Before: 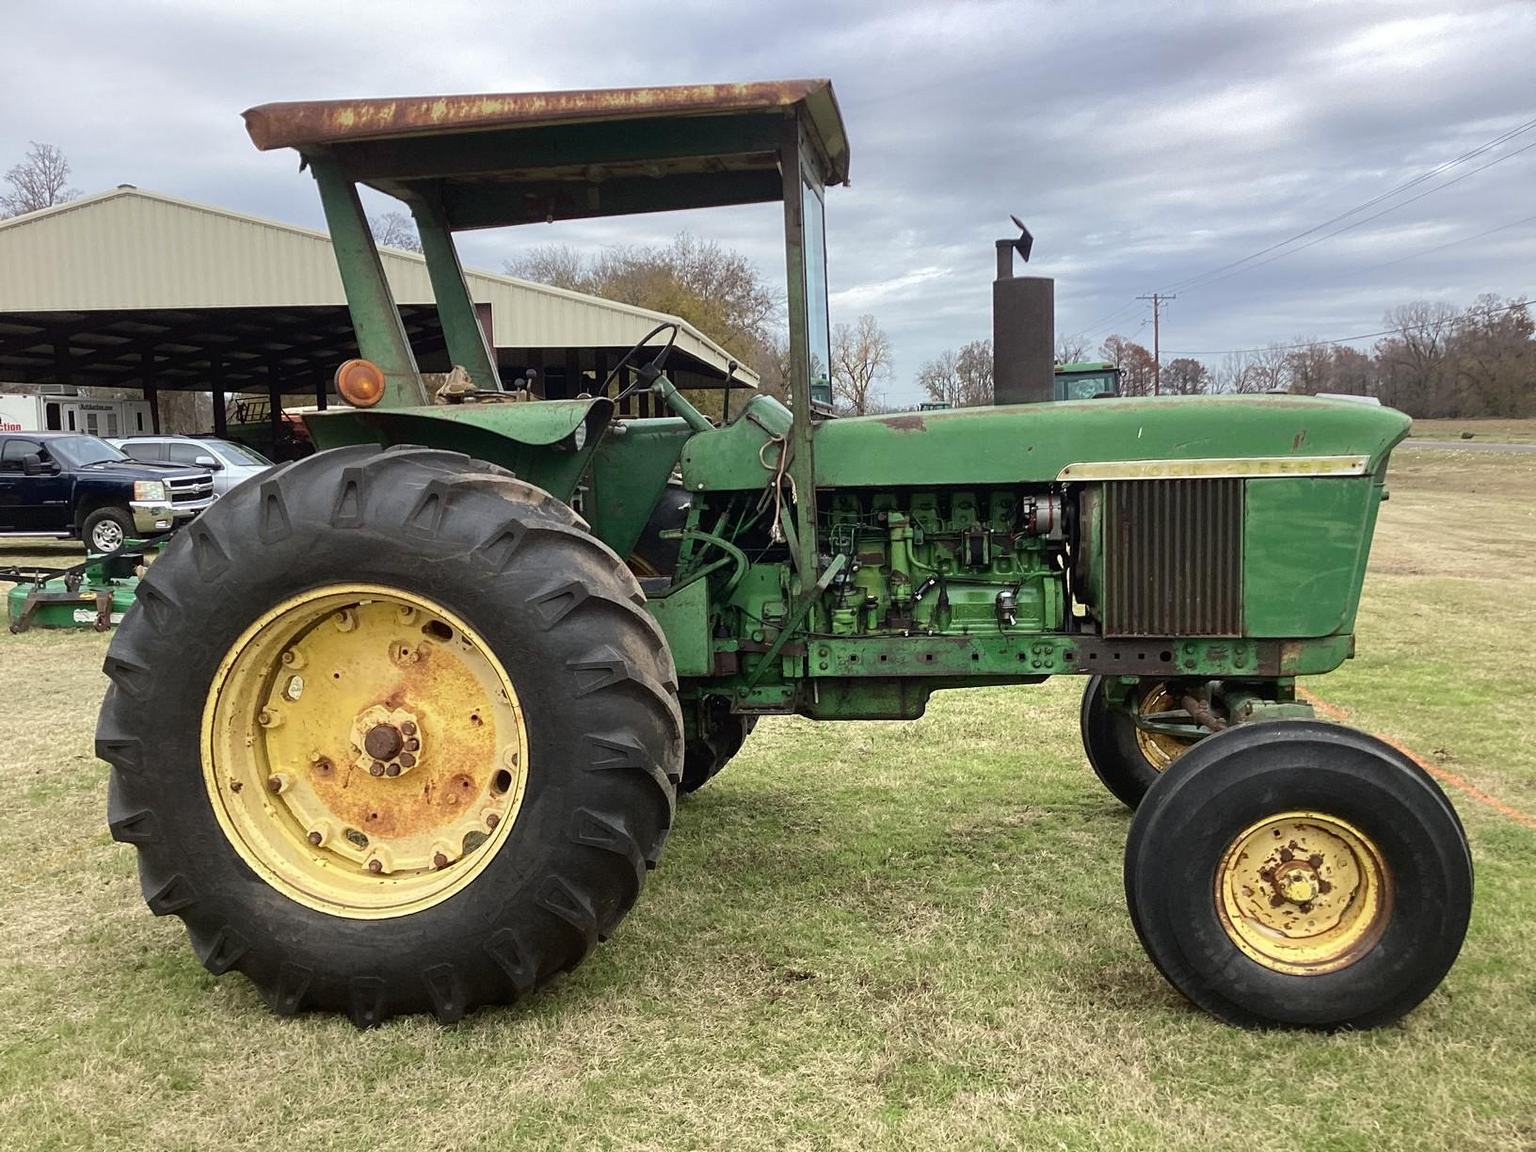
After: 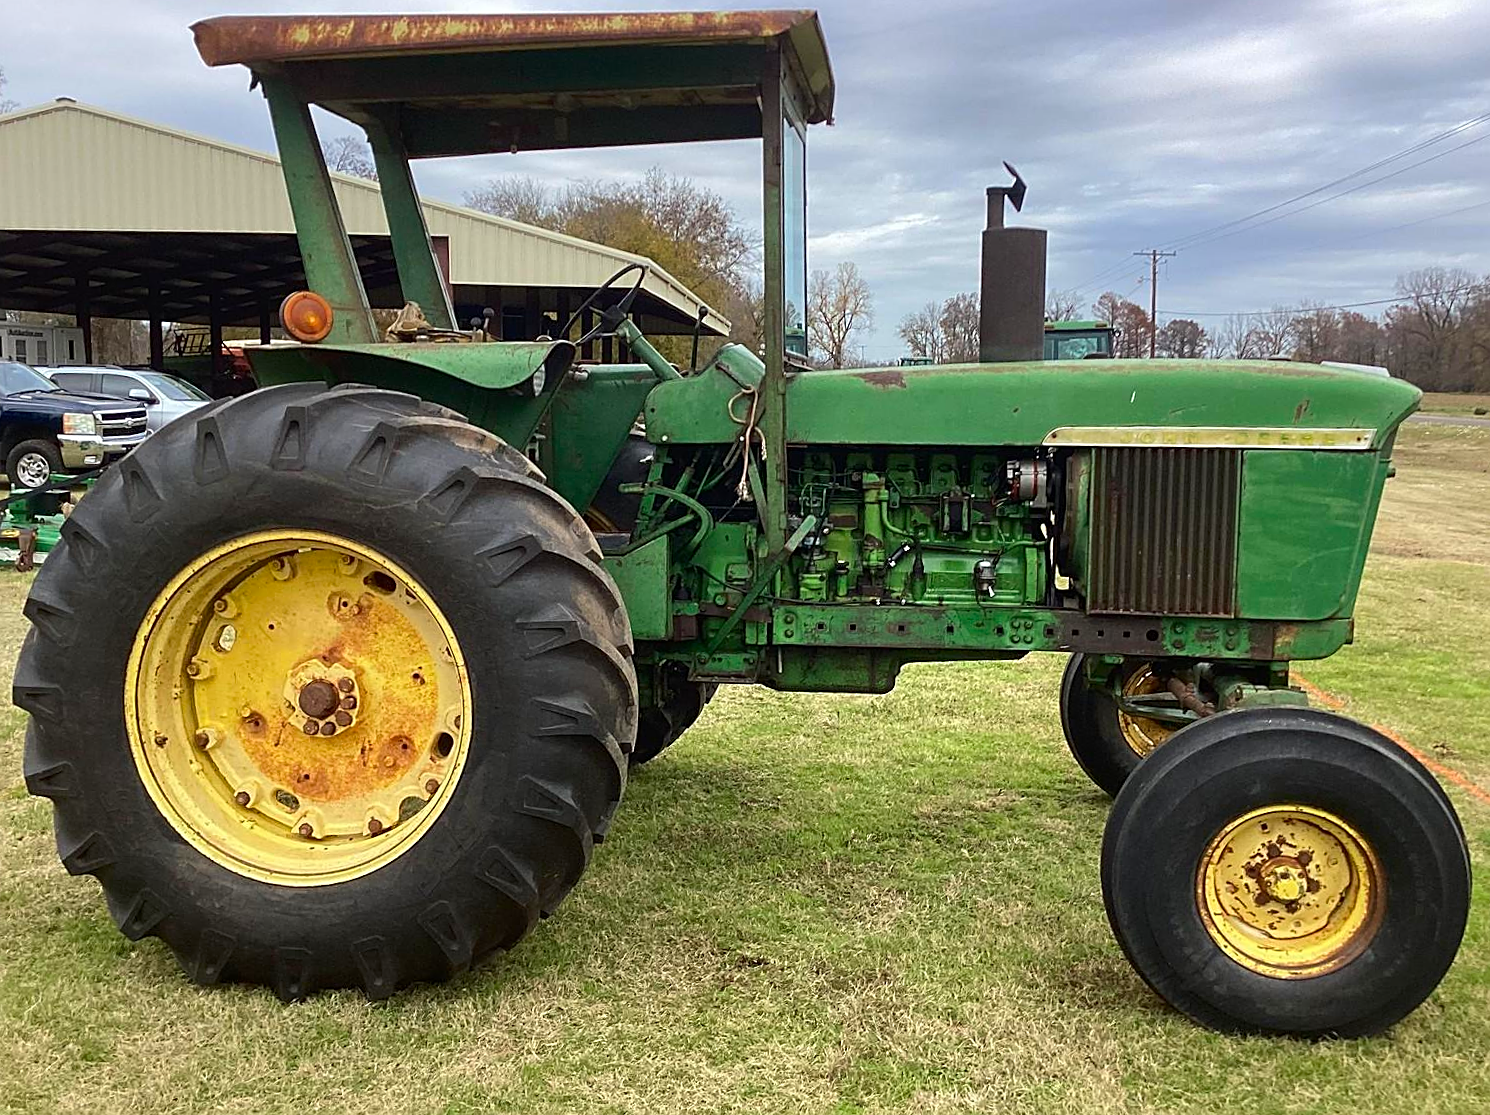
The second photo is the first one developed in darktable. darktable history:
crop and rotate: angle -1.9°, left 3.14%, top 4.313%, right 1.546%, bottom 0.552%
sharpen: on, module defaults
contrast brightness saturation: brightness -0.021, saturation 0.343
